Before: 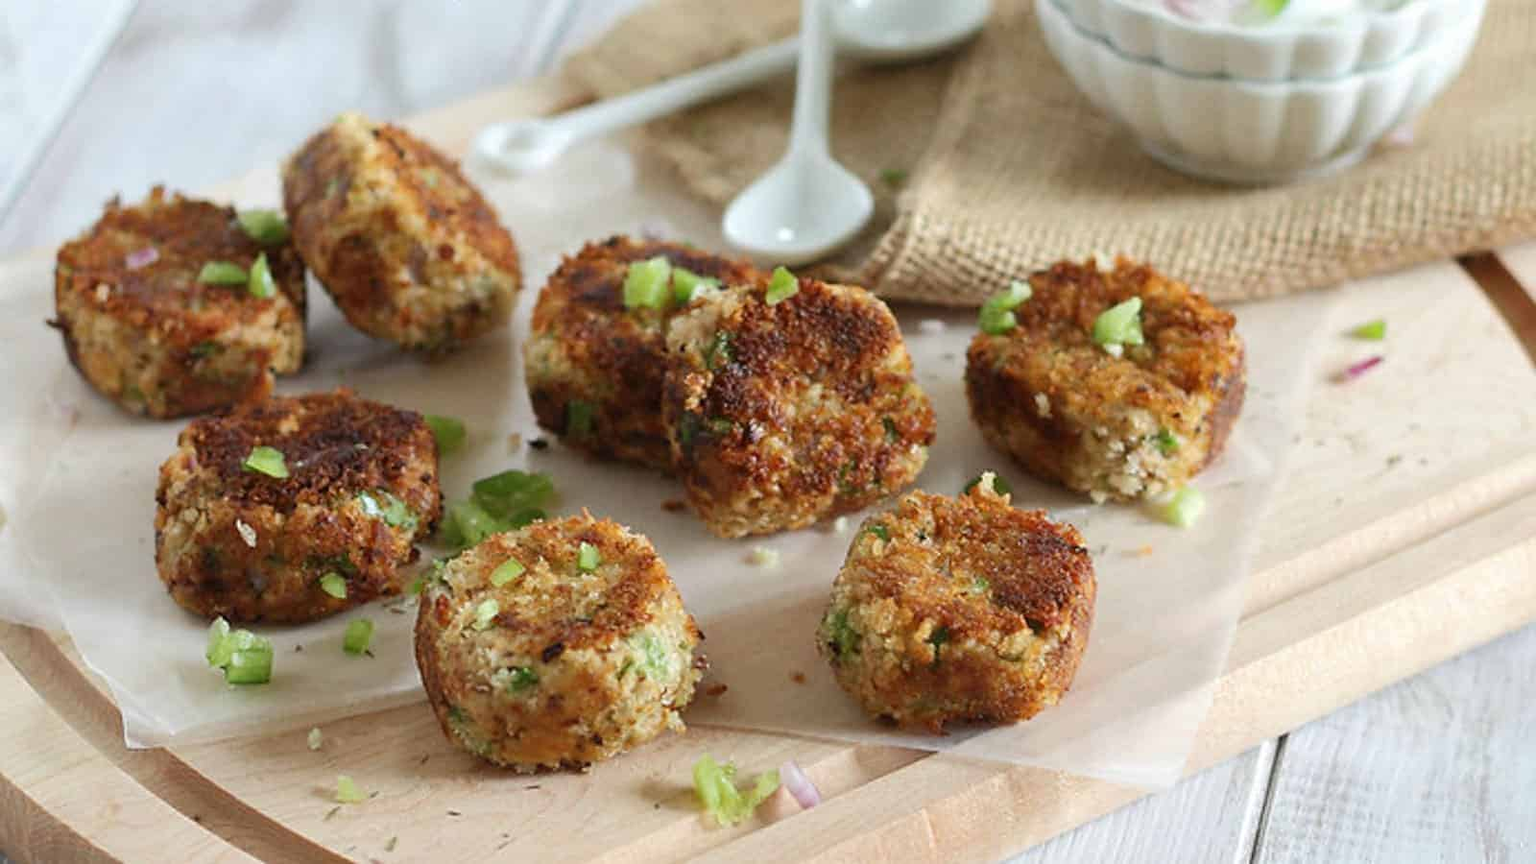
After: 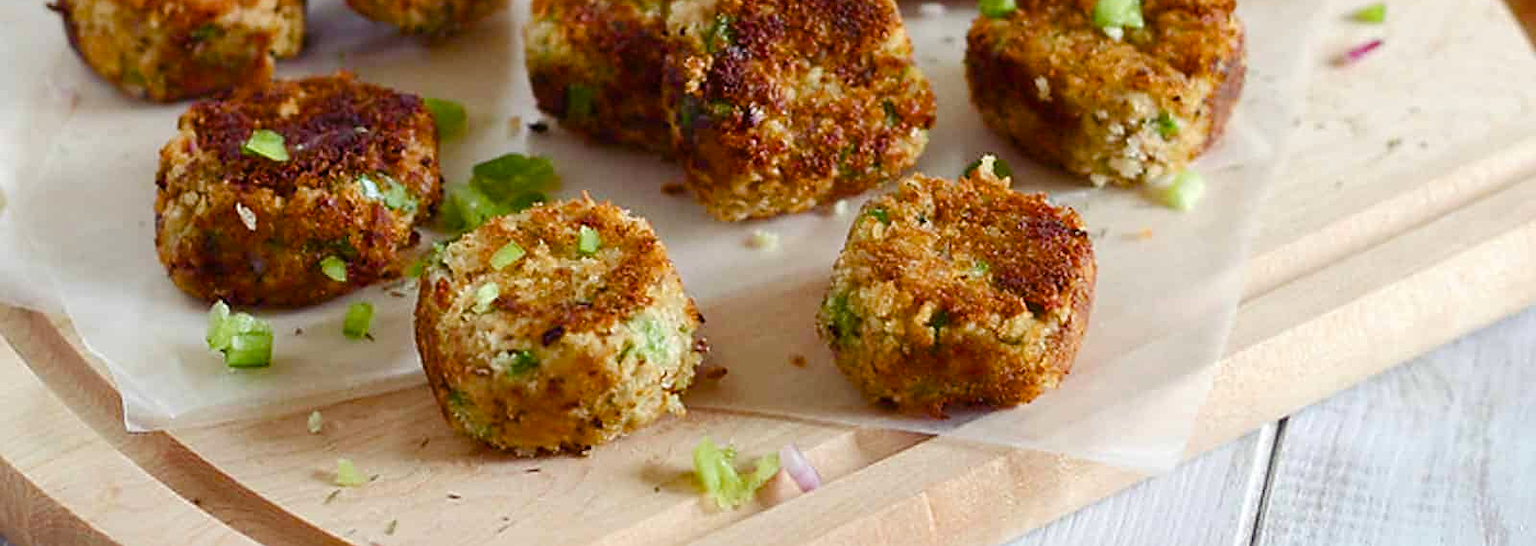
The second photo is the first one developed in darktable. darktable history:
sharpen: amount 0.208
crop and rotate: top 36.718%
color balance rgb: shadows lift › luminance -21.744%, shadows lift › chroma 8.671%, shadows lift › hue 283.29°, power › hue 328.42°, perceptual saturation grading › global saturation 20%, perceptual saturation grading › highlights -49.869%, perceptual saturation grading › shadows 26.049%, global vibrance 50.333%
